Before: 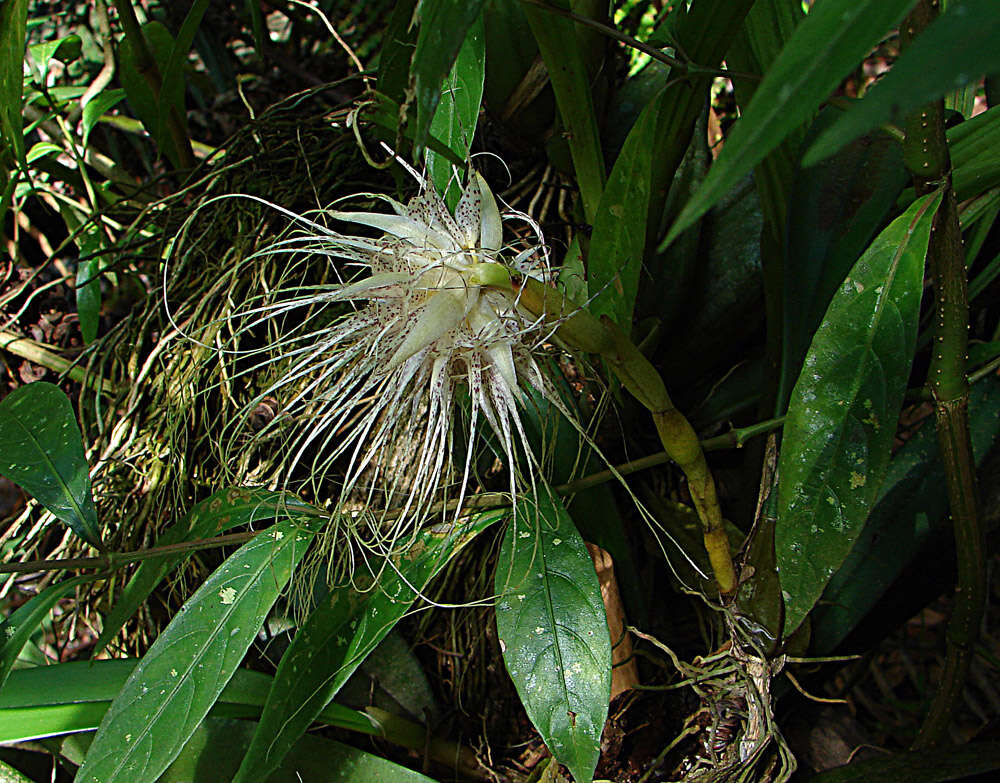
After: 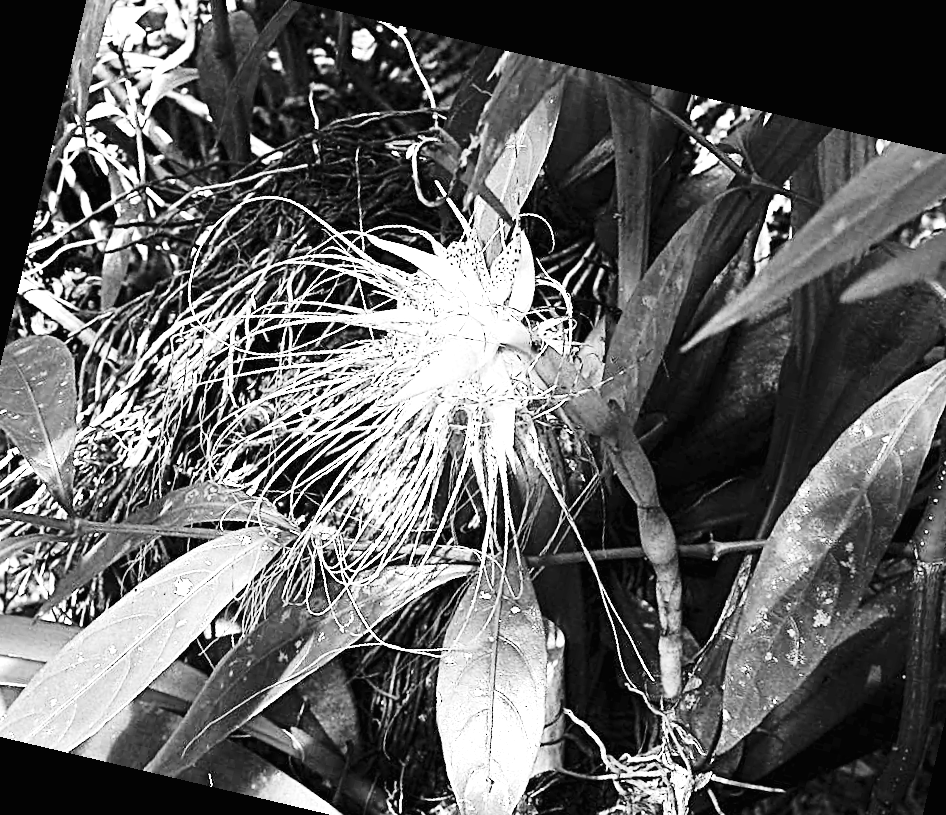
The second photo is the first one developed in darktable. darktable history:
crop and rotate: left 7.196%, top 4.574%, right 10.605%, bottom 13.178%
tone equalizer: -8 EV -0.417 EV, -7 EV -0.389 EV, -6 EV -0.333 EV, -5 EV -0.222 EV, -3 EV 0.222 EV, -2 EV 0.333 EV, -1 EV 0.389 EV, +0 EV 0.417 EV, edges refinement/feathering 500, mask exposure compensation -1.57 EV, preserve details no
exposure: black level correction 0.001, exposure 1.719 EV, compensate exposure bias true, compensate highlight preservation false
contrast brightness saturation: contrast -0.02, brightness -0.01, saturation 0.03
rotate and perspective: rotation 13.27°, automatic cropping off
base curve: curves: ch0 [(0, 0) (0.028, 0.03) (0.121, 0.232) (0.46, 0.748) (0.859, 0.968) (1, 1)], preserve colors none
monochrome: a 16.01, b -2.65, highlights 0.52
